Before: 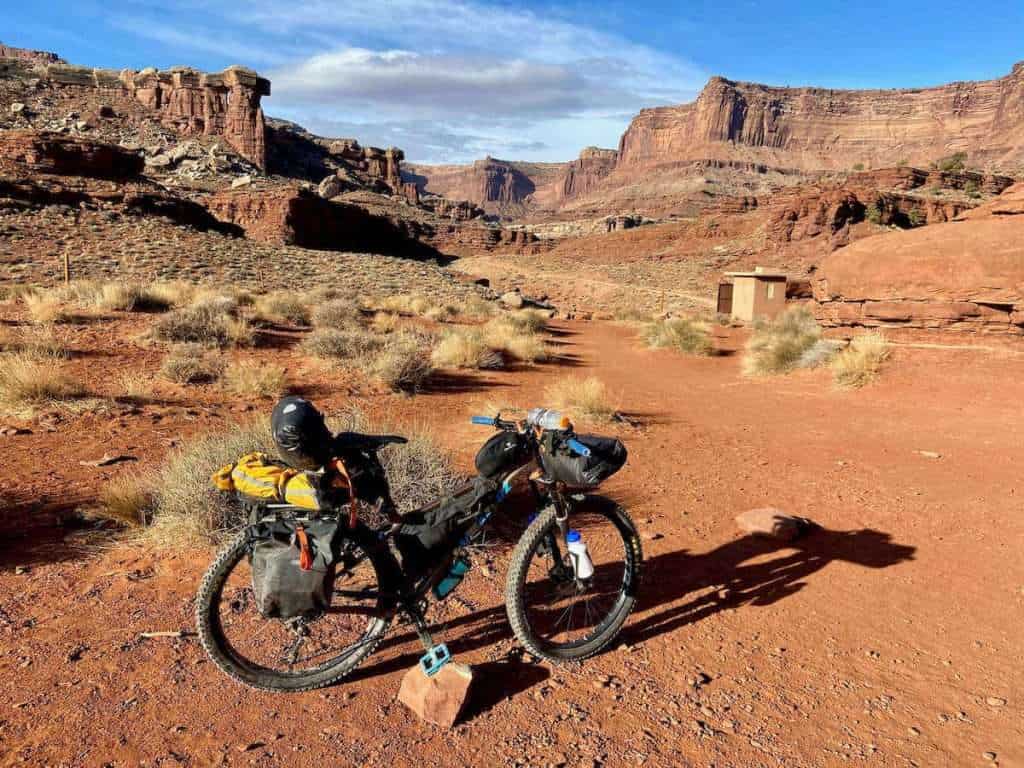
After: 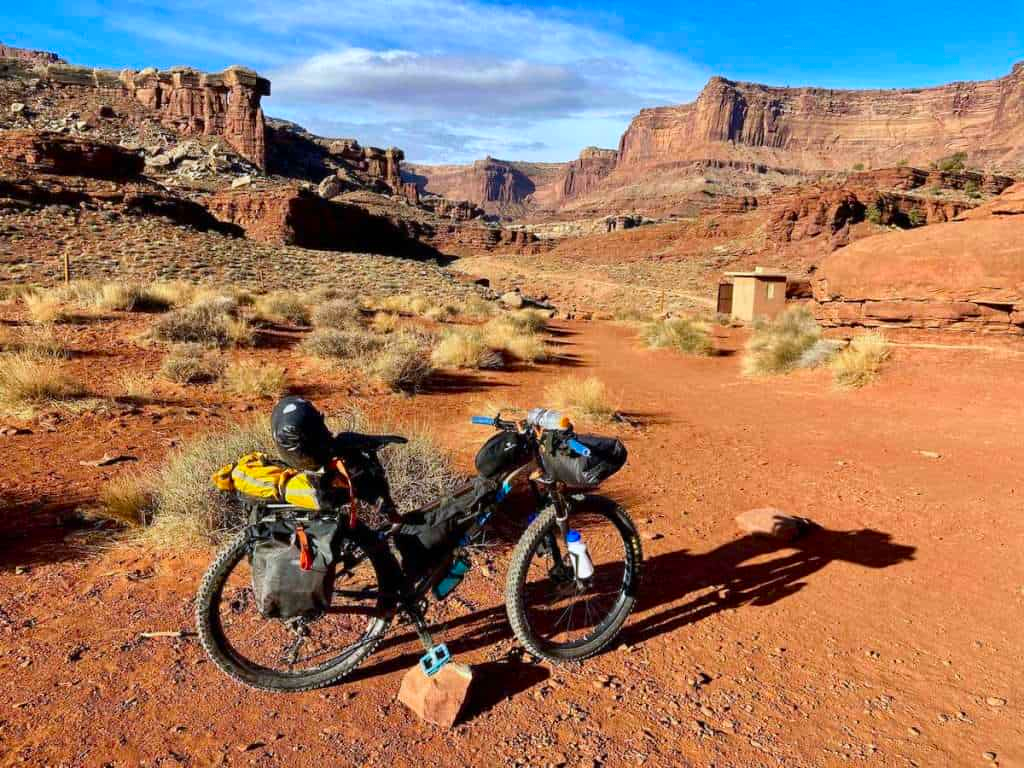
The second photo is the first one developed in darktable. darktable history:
white balance: red 0.98, blue 1.034
contrast brightness saturation: contrast 0.09, saturation 0.28
